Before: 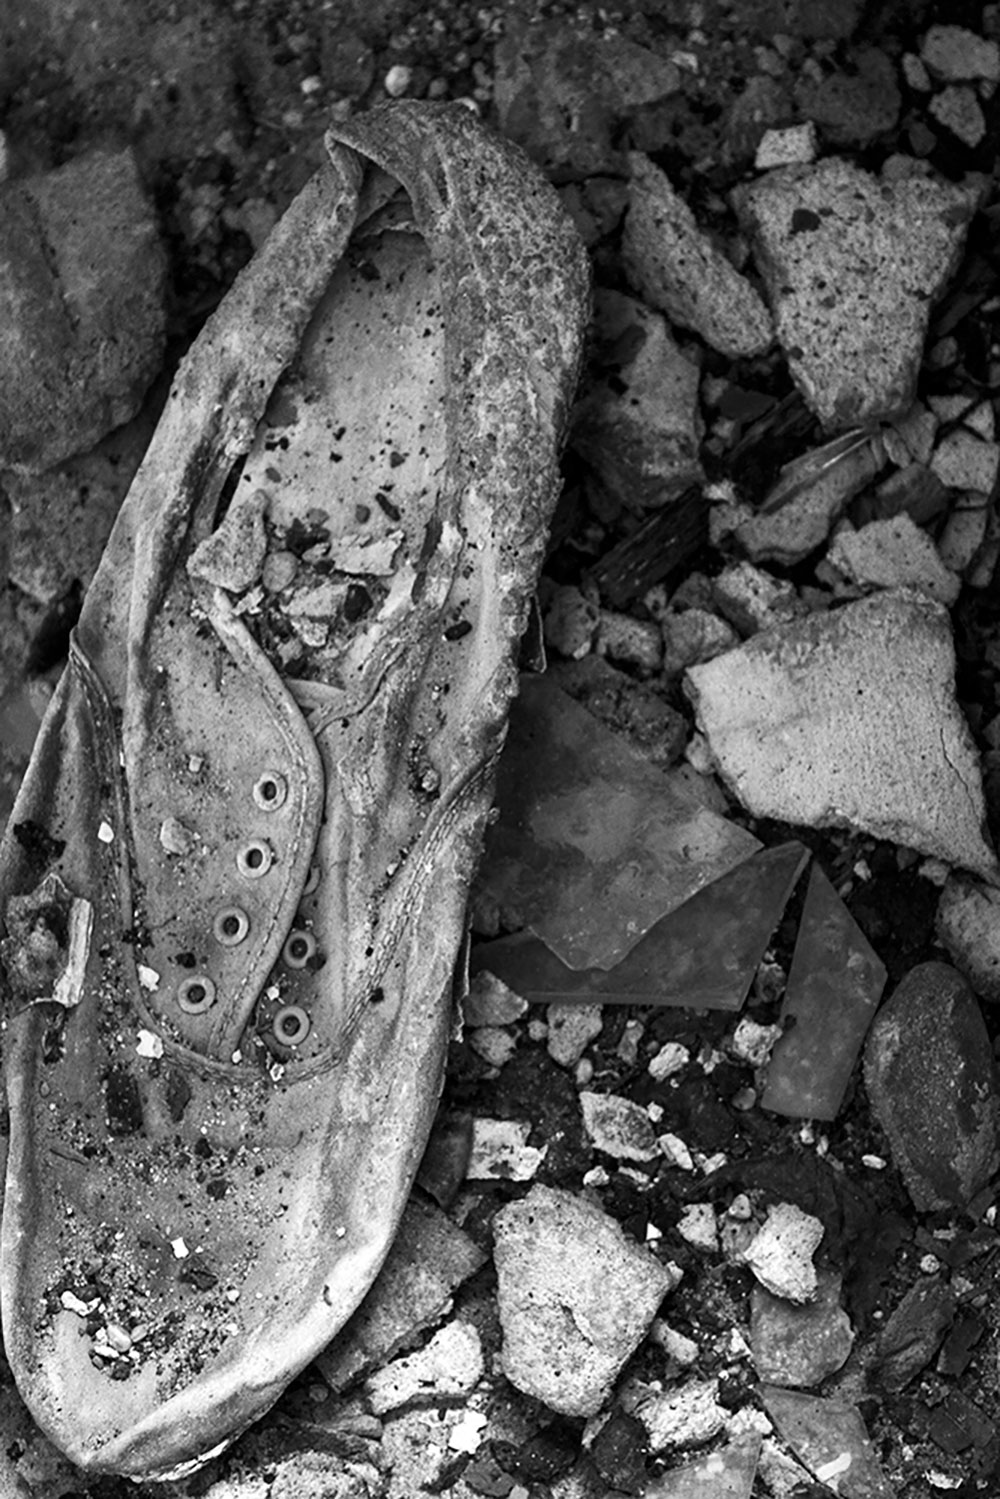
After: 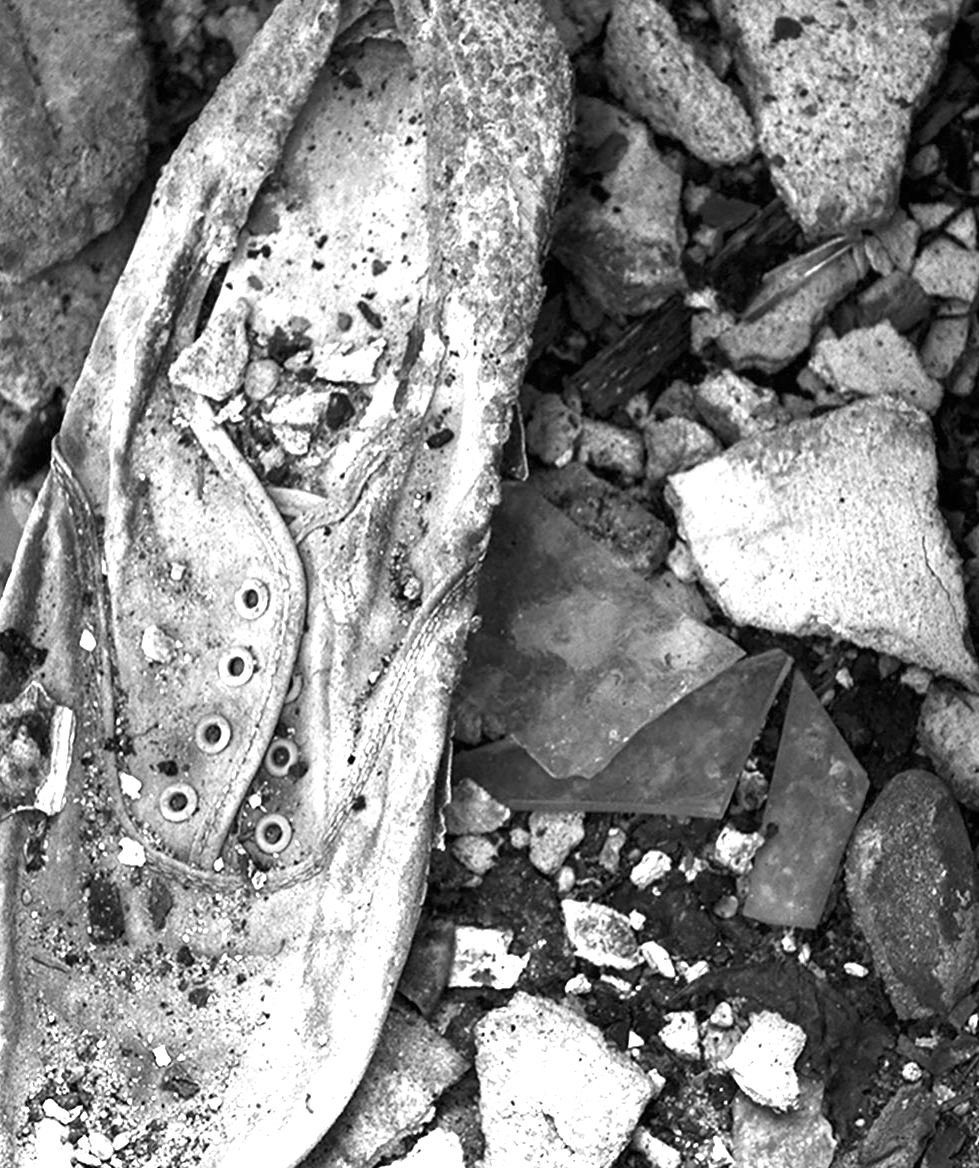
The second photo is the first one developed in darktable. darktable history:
exposure: black level correction 0, exposure 1.2 EV, compensate exposure bias true, compensate highlight preservation false
crop and rotate: left 1.814%, top 12.818%, right 0.25%, bottom 9.225%
